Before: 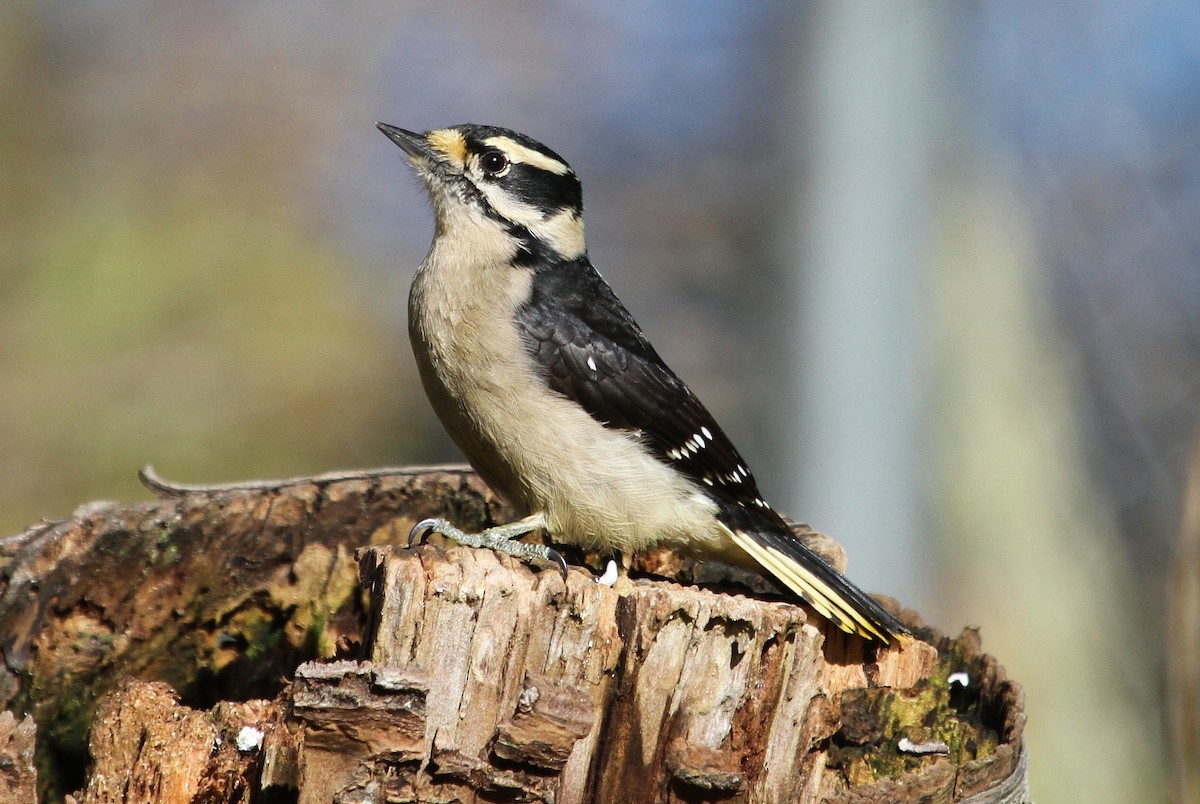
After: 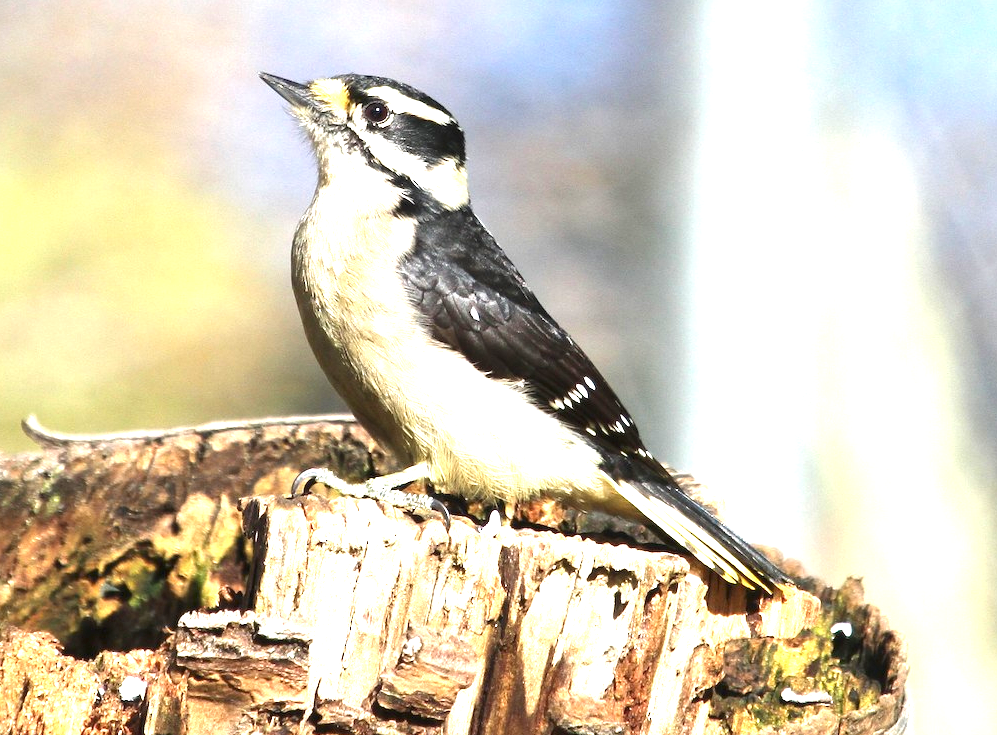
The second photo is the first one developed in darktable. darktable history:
crop: left 9.817%, top 6.24%, right 7.098%, bottom 2.299%
exposure: black level correction 0, exposure 1.663 EV, compensate exposure bias true, compensate highlight preservation false
